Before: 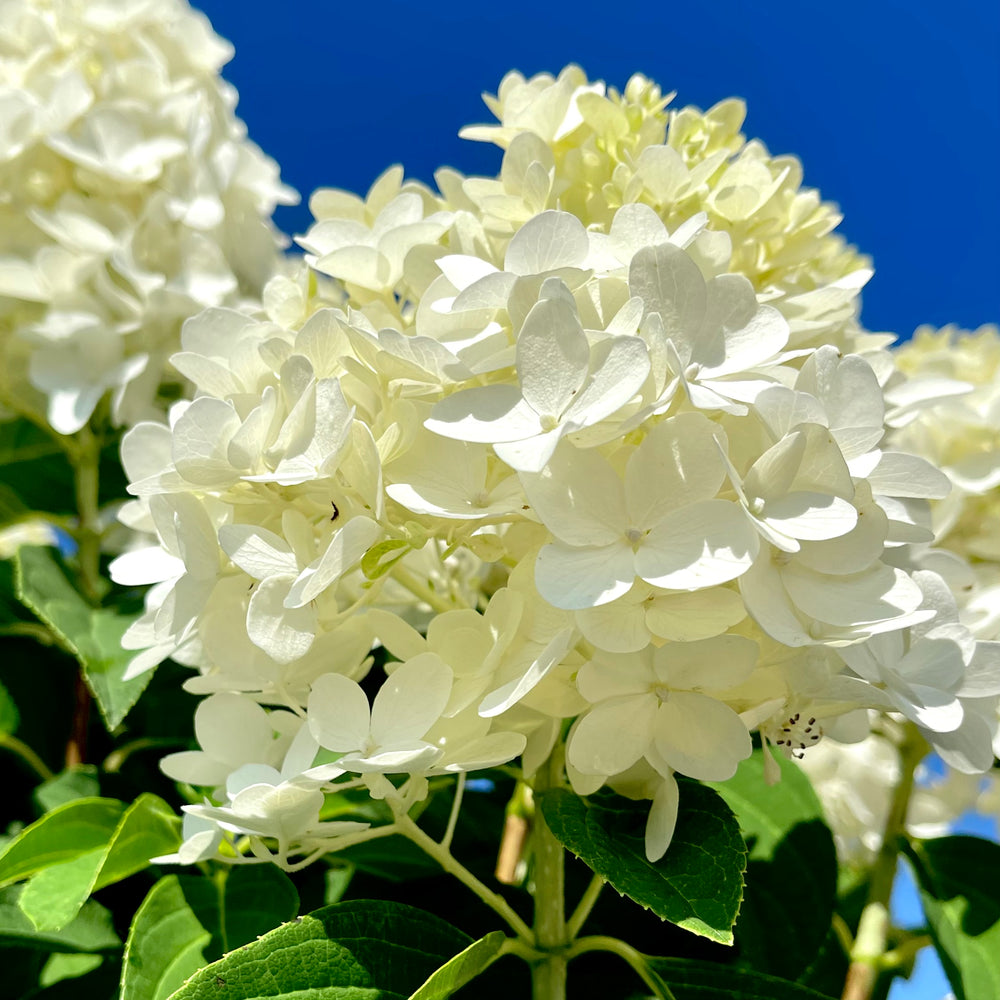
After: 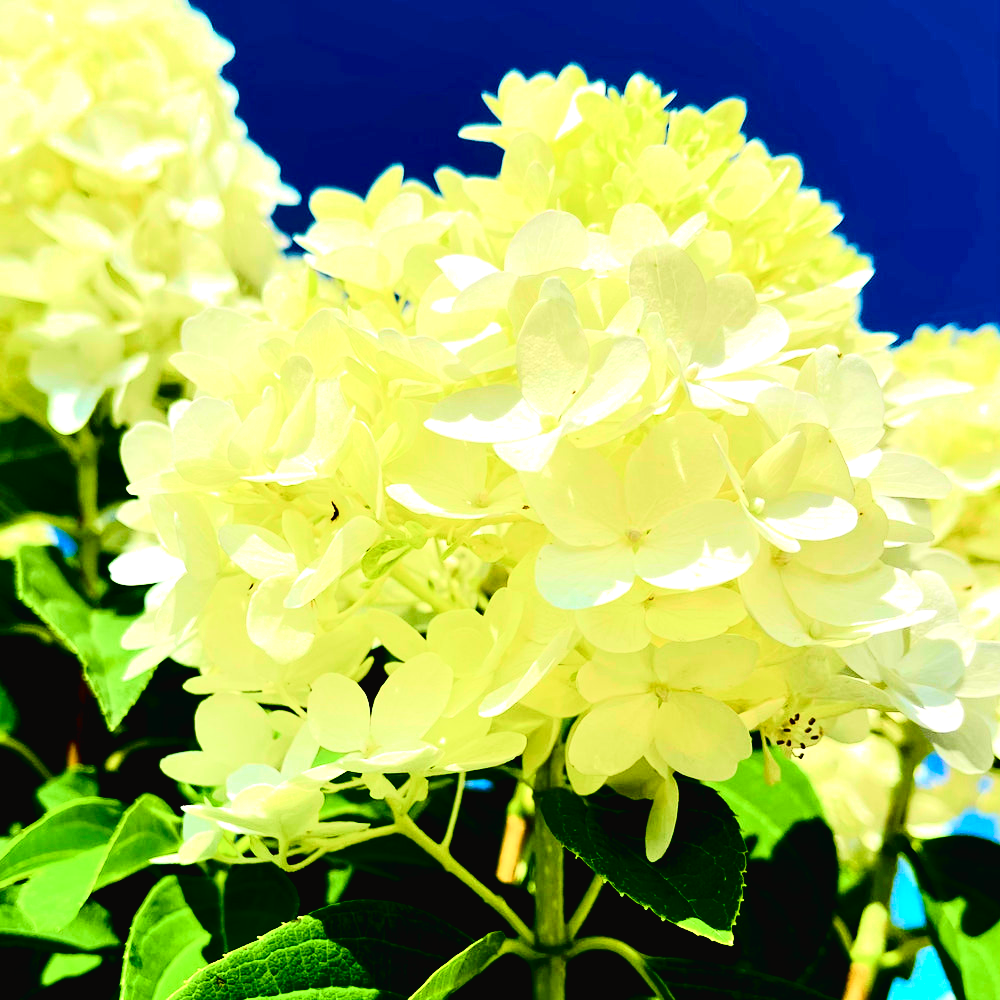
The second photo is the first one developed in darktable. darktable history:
white balance: red 1.009, blue 0.985
tone curve: curves: ch0 [(0, 0.022) (0.177, 0.086) (0.392, 0.438) (0.704, 0.844) (0.858, 0.938) (1, 0.981)]; ch1 [(0, 0) (0.402, 0.36) (0.476, 0.456) (0.498, 0.497) (0.518, 0.521) (0.58, 0.598) (0.619, 0.65) (0.692, 0.737) (1, 1)]; ch2 [(0, 0) (0.415, 0.438) (0.483, 0.499) (0.503, 0.503) (0.526, 0.532) (0.563, 0.604) (0.626, 0.697) (0.699, 0.753) (0.997, 0.858)], color space Lab, independent channels
color balance rgb: global offset › luminance -0.37%, perceptual saturation grading › highlights -17.77%, perceptual saturation grading › mid-tones 33.1%, perceptual saturation grading › shadows 50.52%, perceptual brilliance grading › highlights 20%, perceptual brilliance grading › mid-tones 20%, perceptual brilliance grading › shadows -20%, global vibrance 50%
